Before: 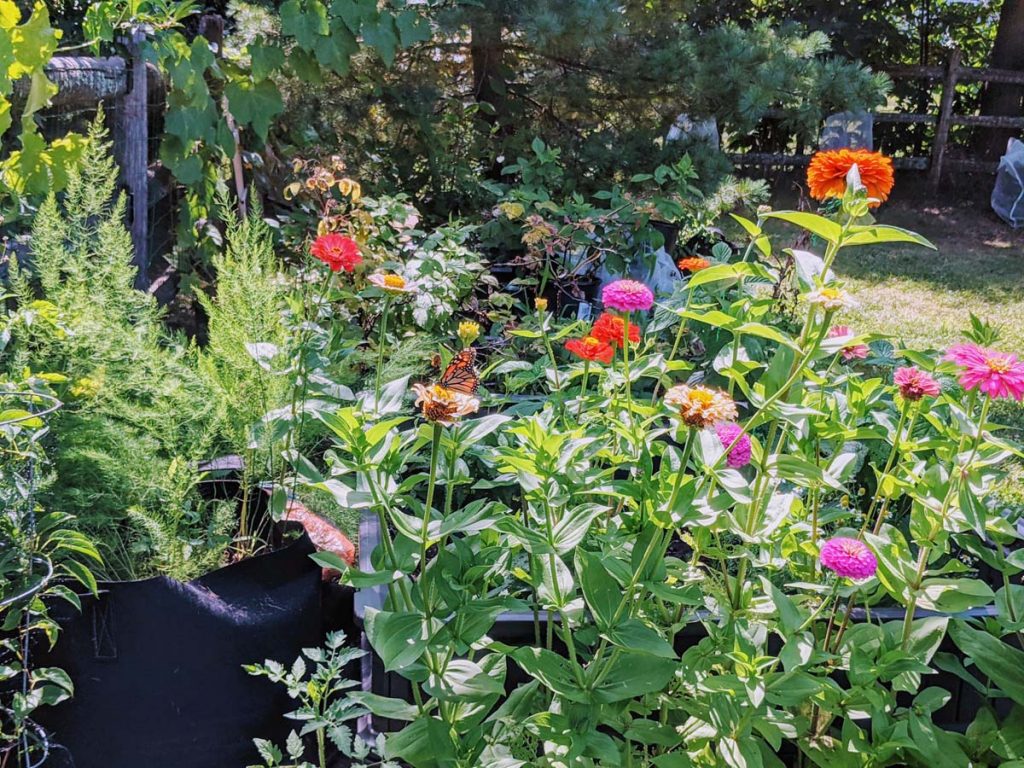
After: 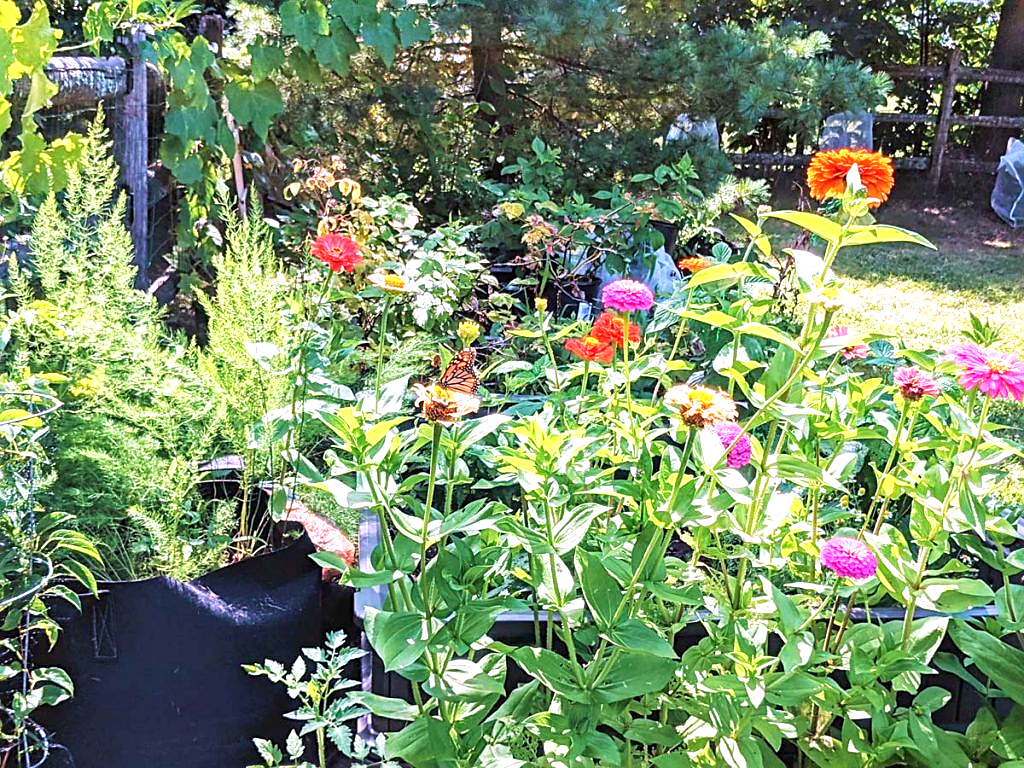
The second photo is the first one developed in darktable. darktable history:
sharpen: on, module defaults
exposure: black level correction 0, exposure 1.001 EV, compensate exposure bias true, compensate highlight preservation false
velvia: on, module defaults
